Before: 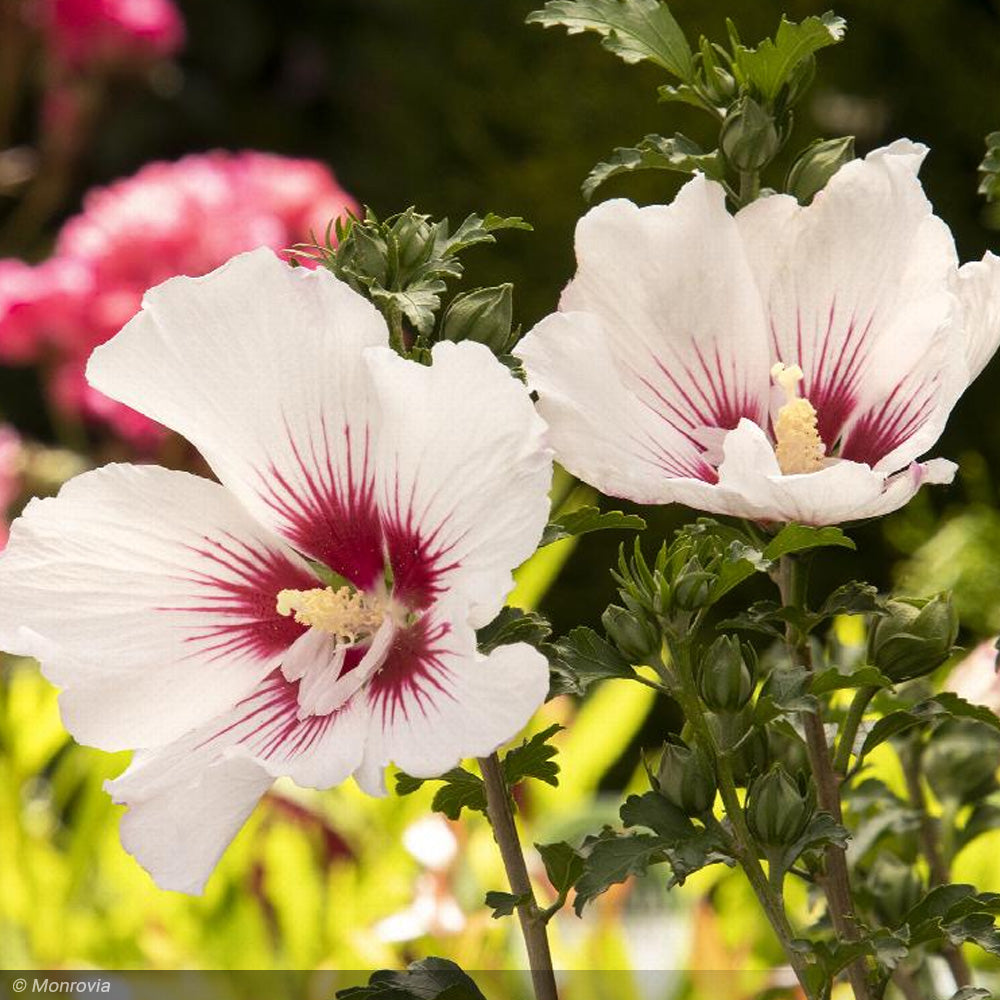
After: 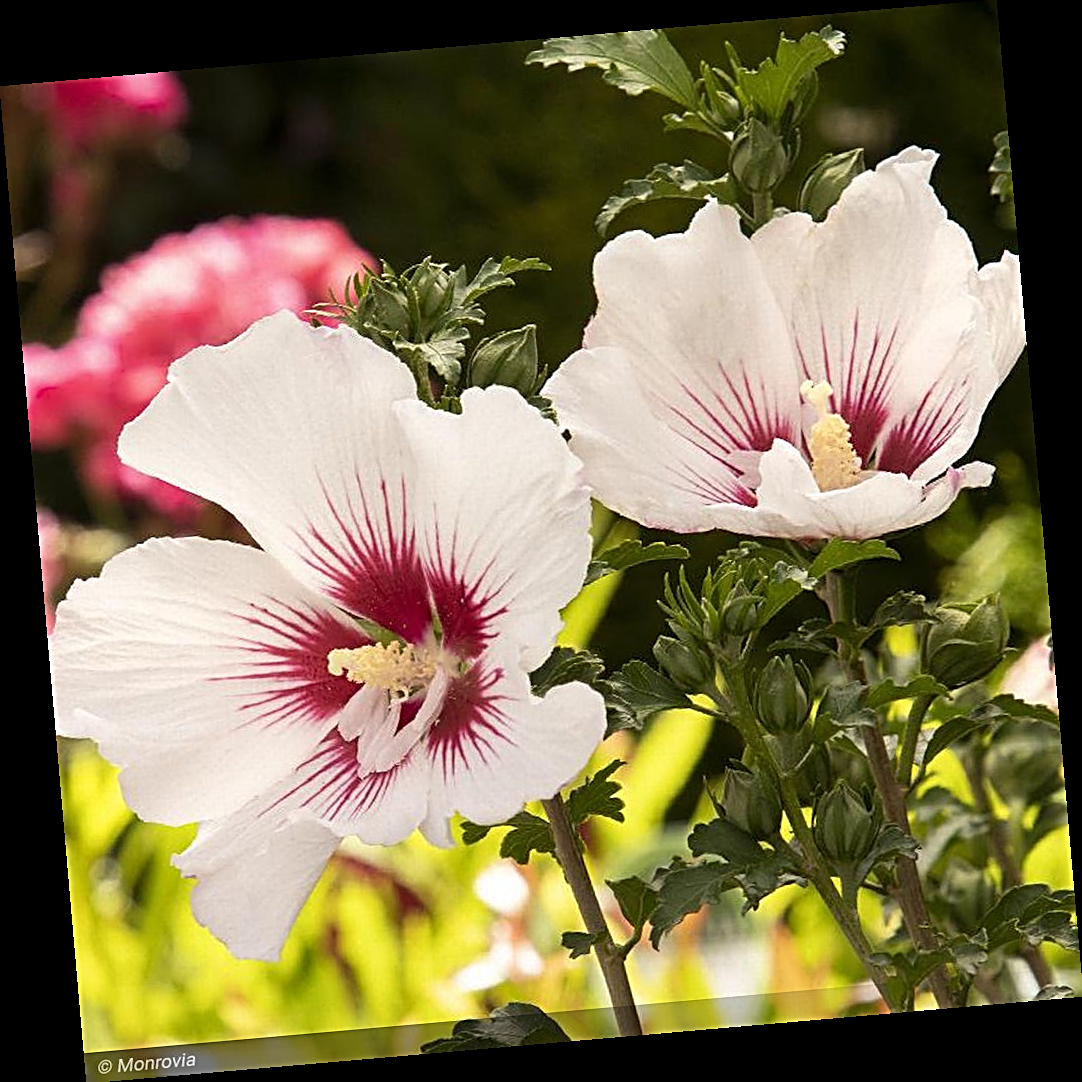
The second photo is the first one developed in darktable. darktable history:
rotate and perspective: rotation -4.98°, automatic cropping off
sharpen: radius 2.584, amount 0.688
